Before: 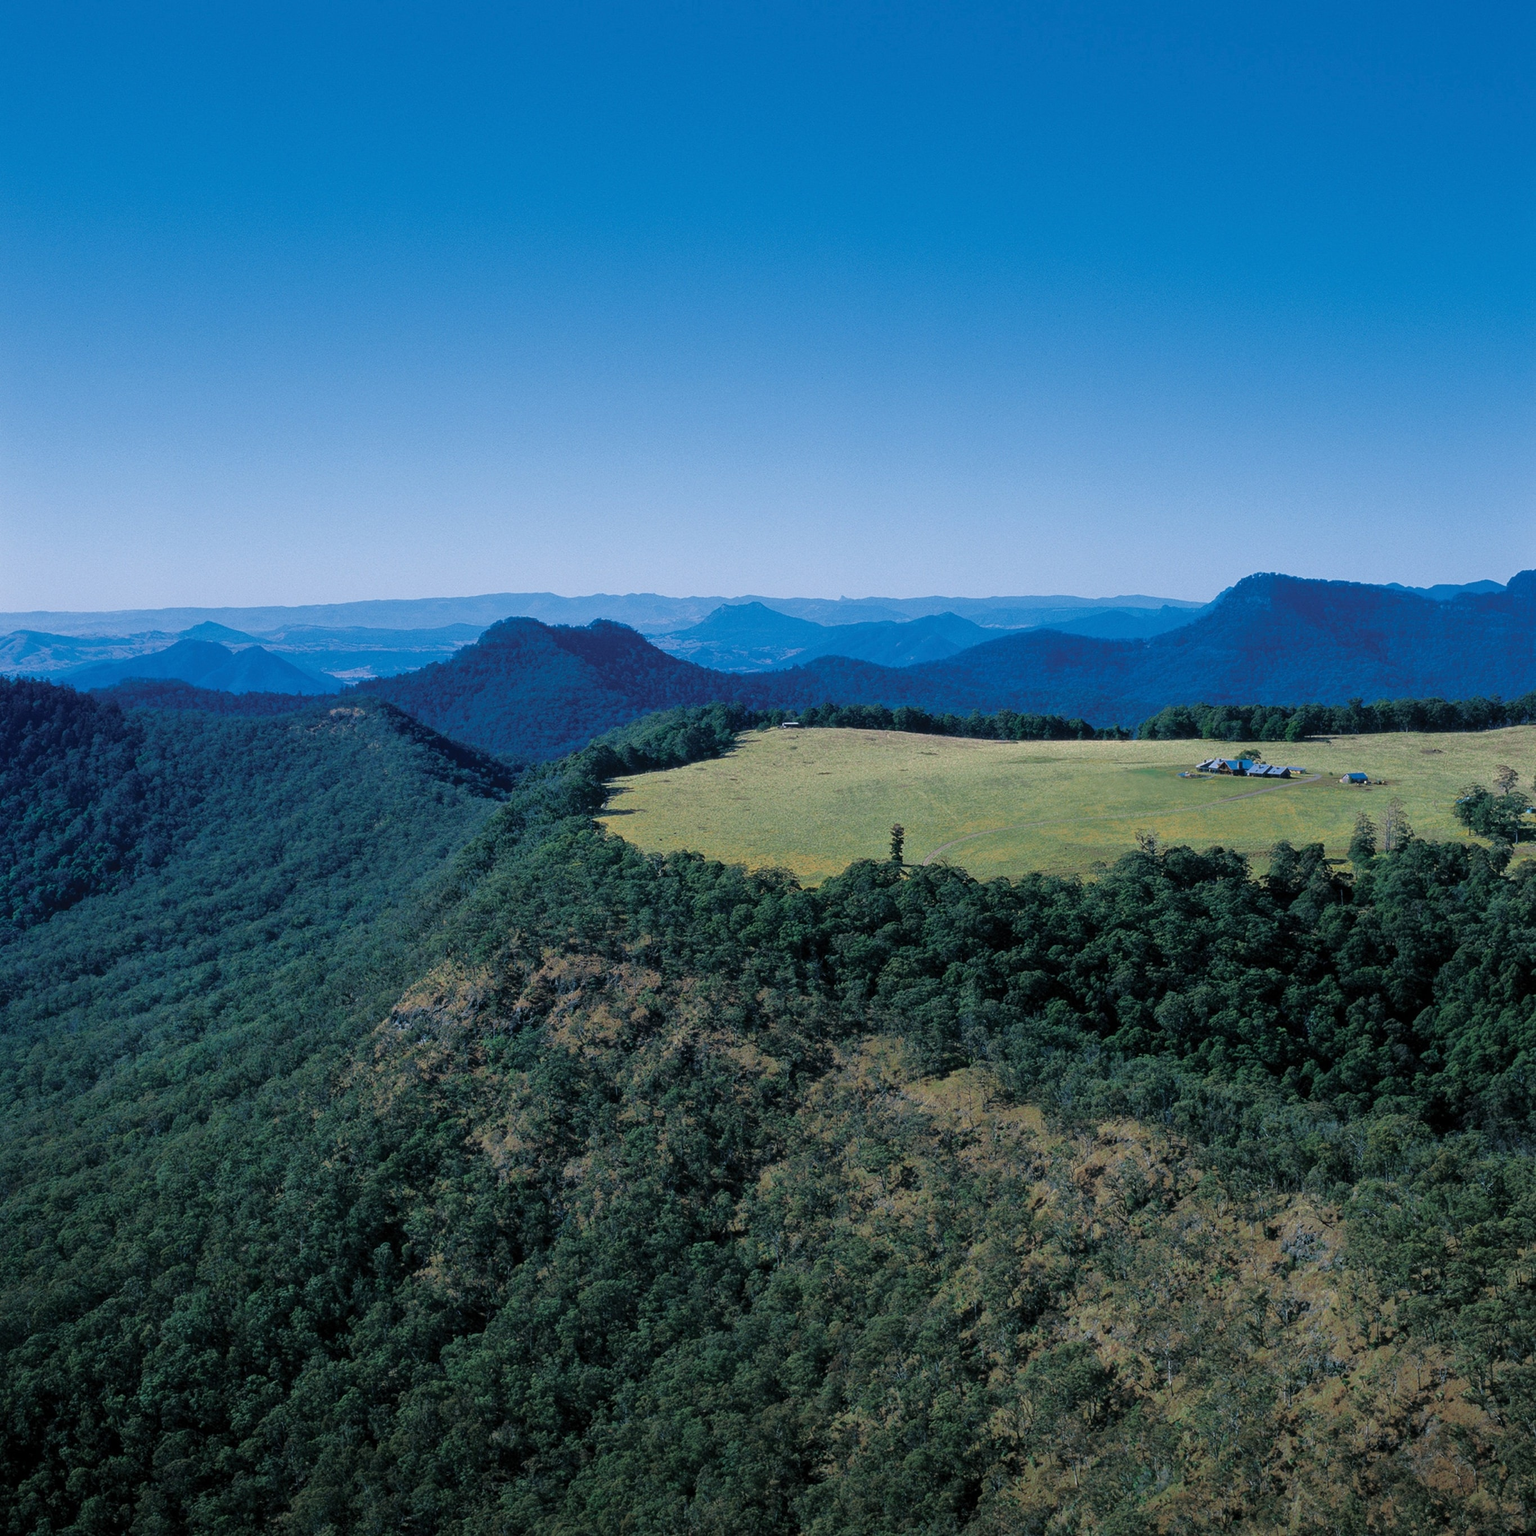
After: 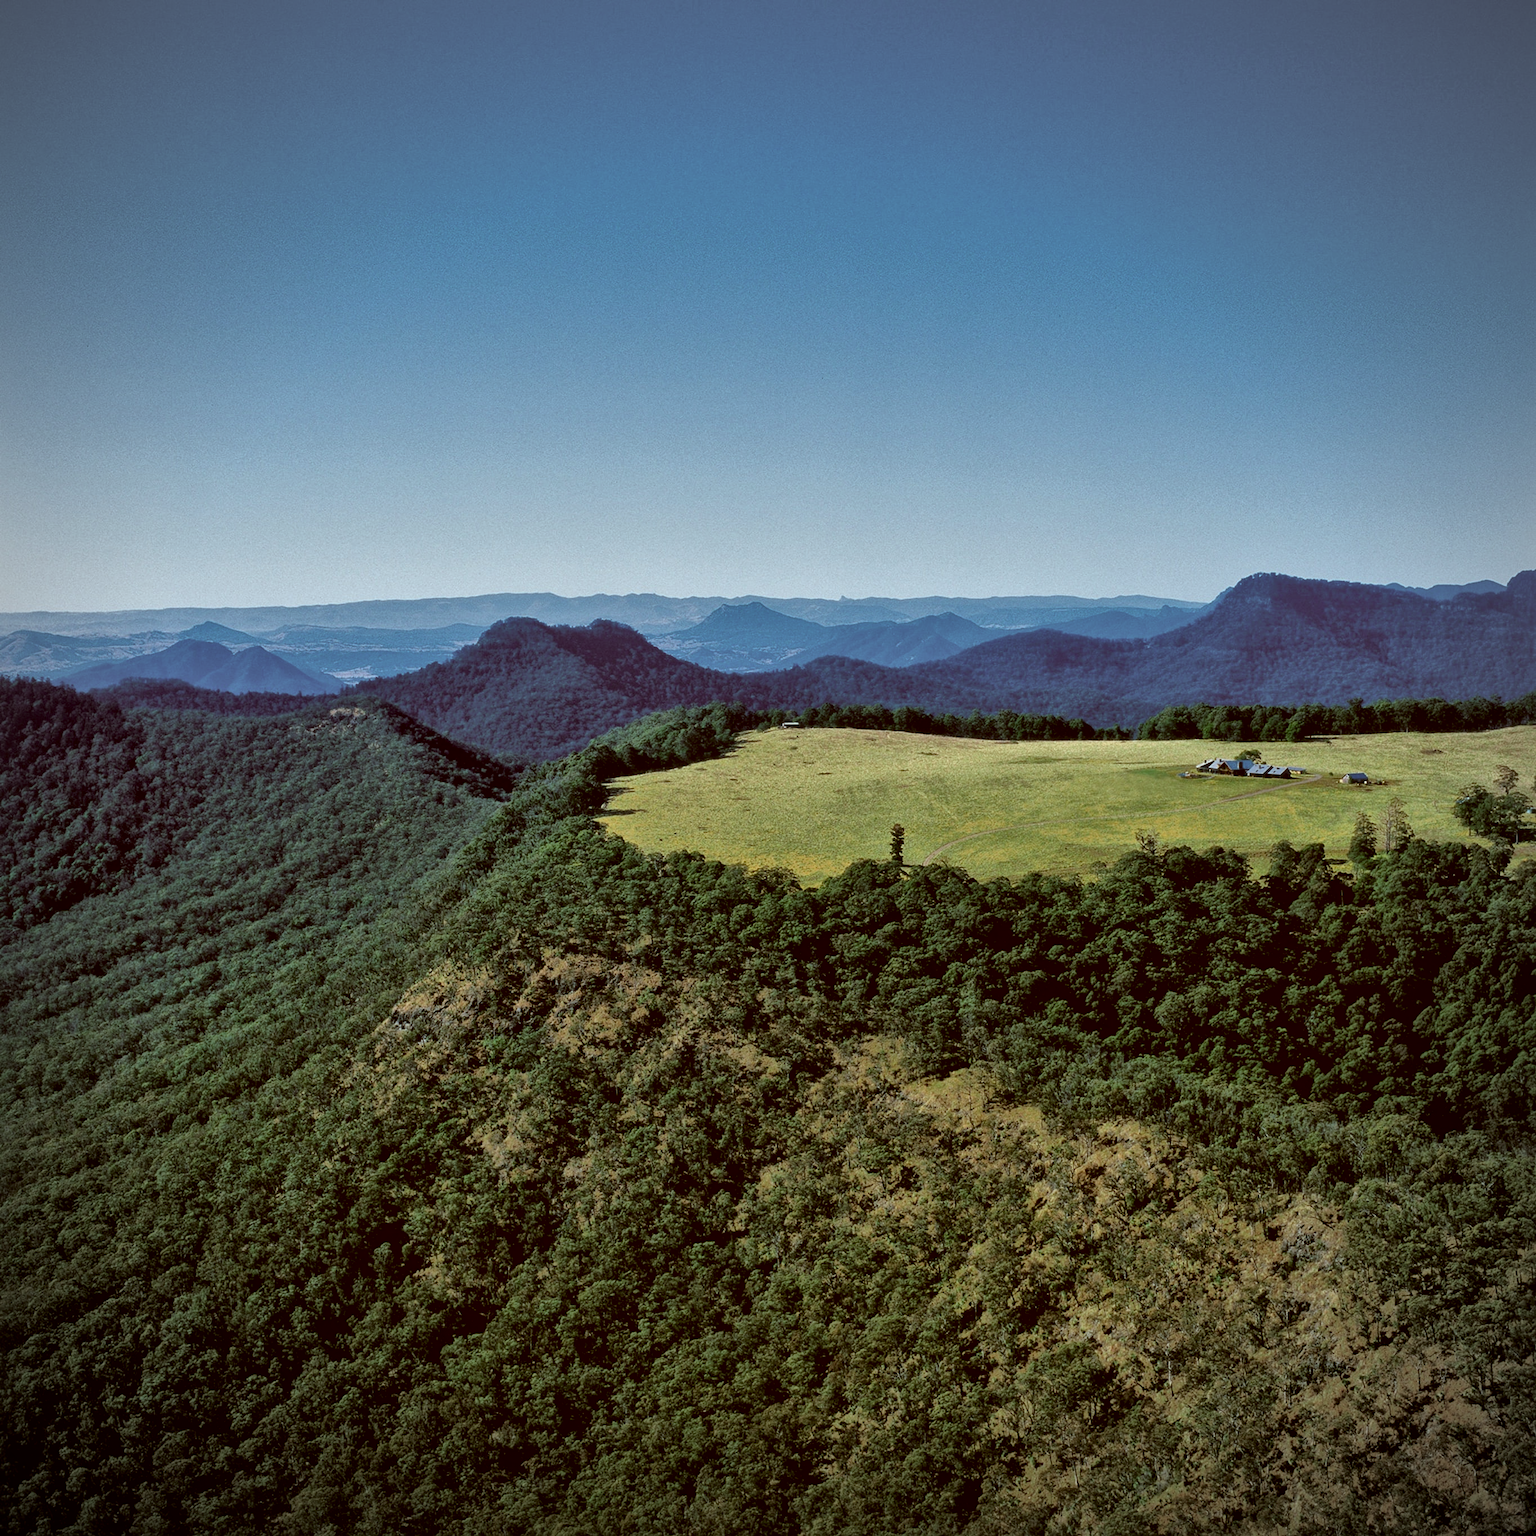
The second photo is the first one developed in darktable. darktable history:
color correction: highlights a* -5.3, highlights b* 9.8, shadows a* 9.8, shadows b* 24.26
local contrast: mode bilateral grid, contrast 20, coarseness 50, detail 179%, midtone range 0.2
vignetting: fall-off radius 60.92%
